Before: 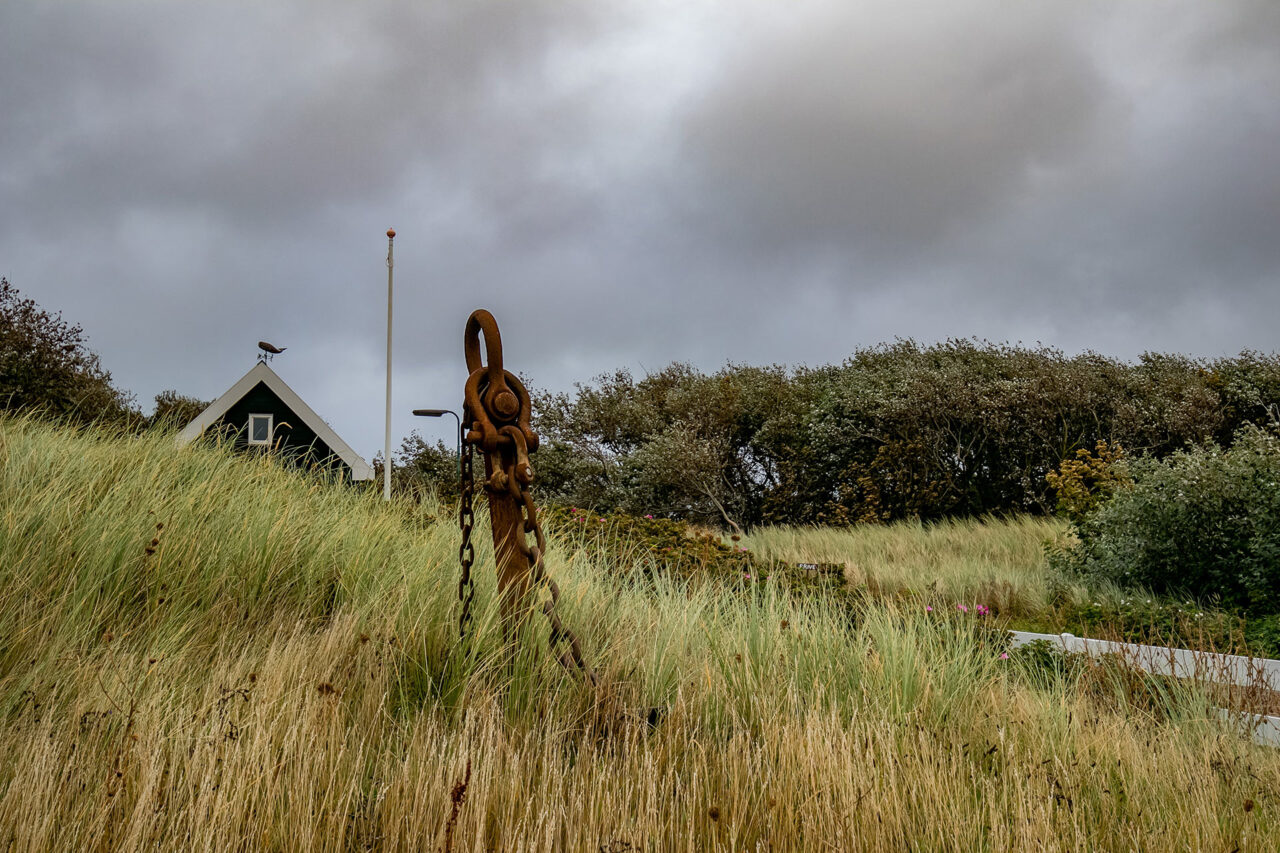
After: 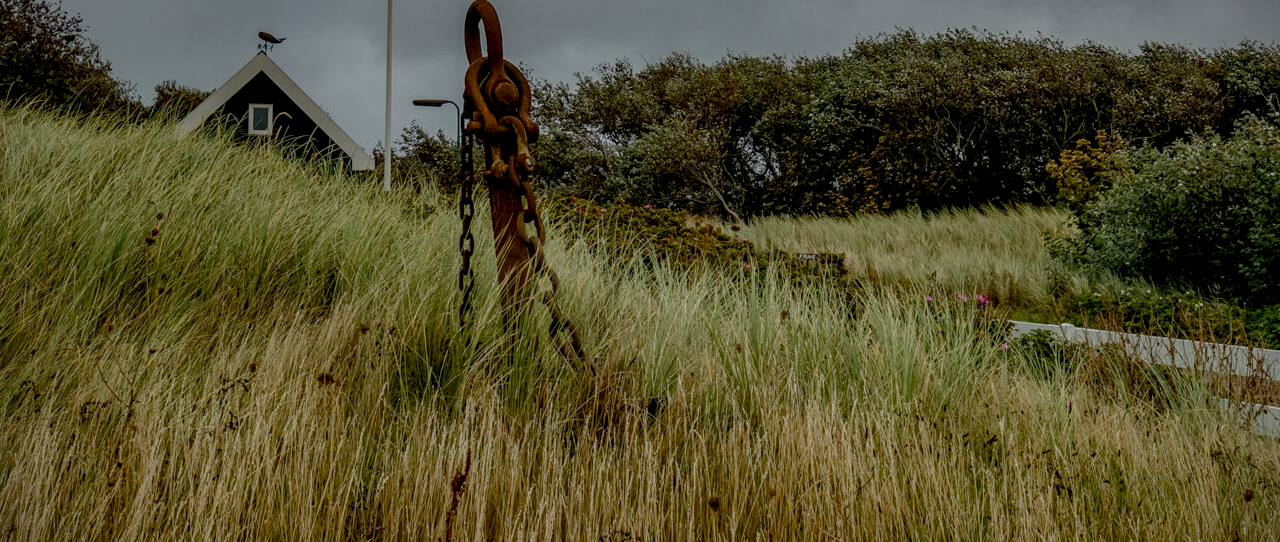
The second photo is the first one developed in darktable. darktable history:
color balance rgb: shadows lift › chroma 1%, shadows lift › hue 113°, highlights gain › chroma 0.2%, highlights gain › hue 333°, perceptual saturation grading › global saturation 20%, perceptual saturation grading › highlights -50%, perceptual saturation grading › shadows 25%, contrast -10%
split-toning: shadows › saturation 0.61, highlights › saturation 0.58, balance -28.74, compress 87.36%
color correction: highlights a* -4.73, highlights b* 5.06, saturation 0.97
local contrast: detail 160%
crop and rotate: top 36.435%
base curve: curves: ch0 [(0, 0) (0.841, 0.609) (1, 1)]
vignetting: fall-off start 100%, brightness -0.282, width/height ratio 1.31
